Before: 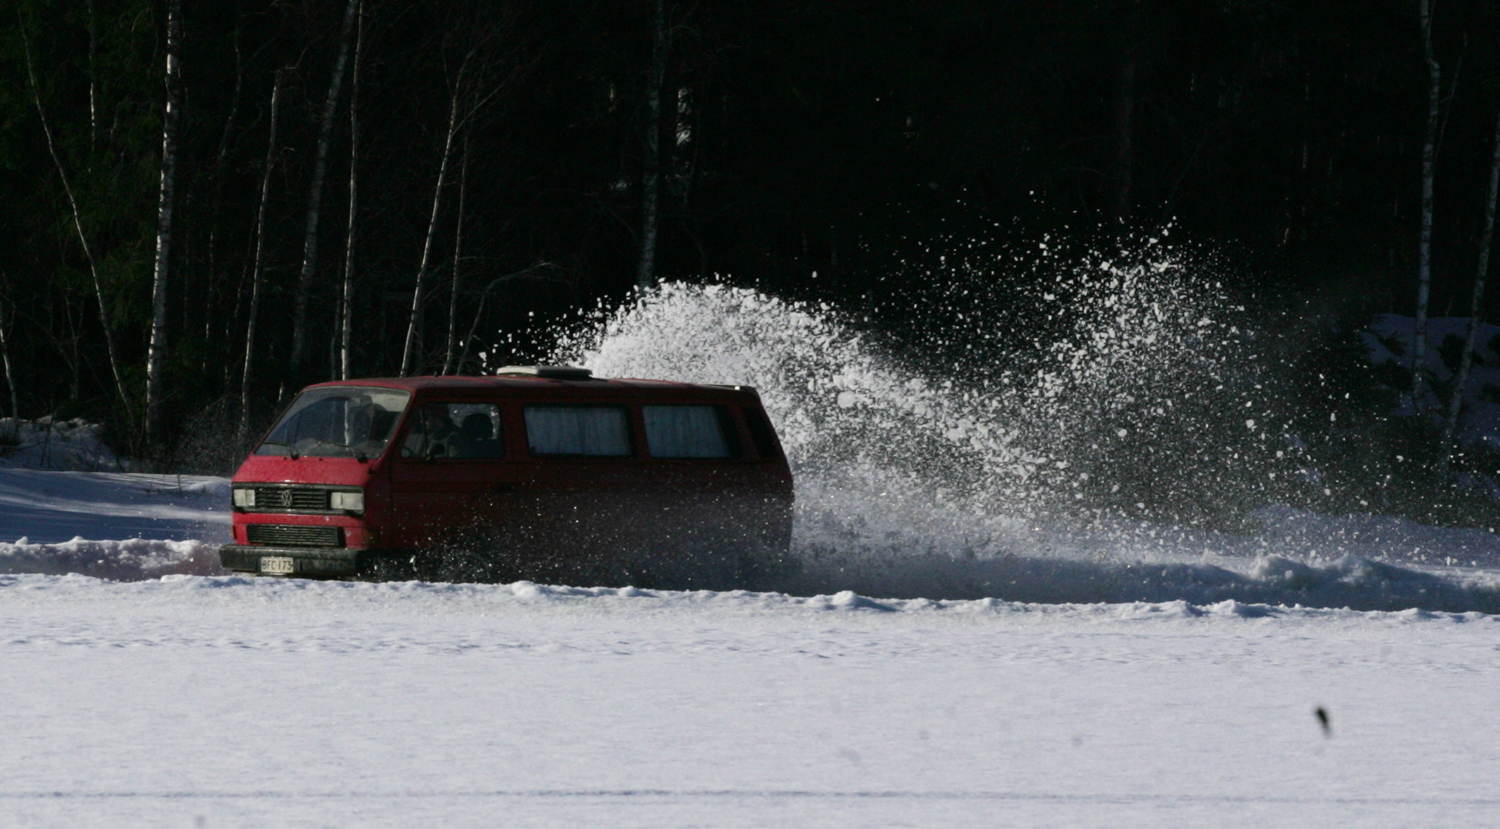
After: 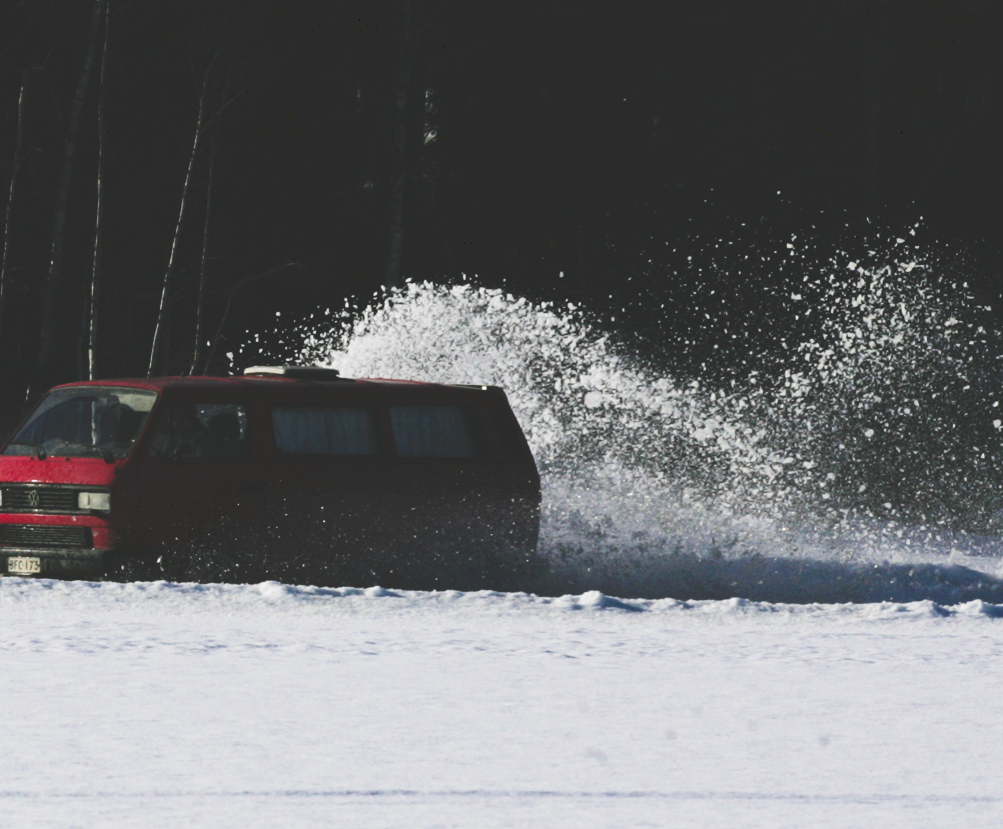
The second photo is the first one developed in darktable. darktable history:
tone curve: curves: ch0 [(0, 0) (0.003, 0.169) (0.011, 0.173) (0.025, 0.177) (0.044, 0.184) (0.069, 0.191) (0.1, 0.199) (0.136, 0.206) (0.177, 0.221) (0.224, 0.248) (0.277, 0.284) (0.335, 0.344) (0.399, 0.413) (0.468, 0.497) (0.543, 0.594) (0.623, 0.691) (0.709, 0.779) (0.801, 0.868) (0.898, 0.931) (1, 1)], preserve colors none
crop: left 16.91%, right 16.186%
exposure: exposure 0.084 EV, compensate exposure bias true, compensate highlight preservation false
